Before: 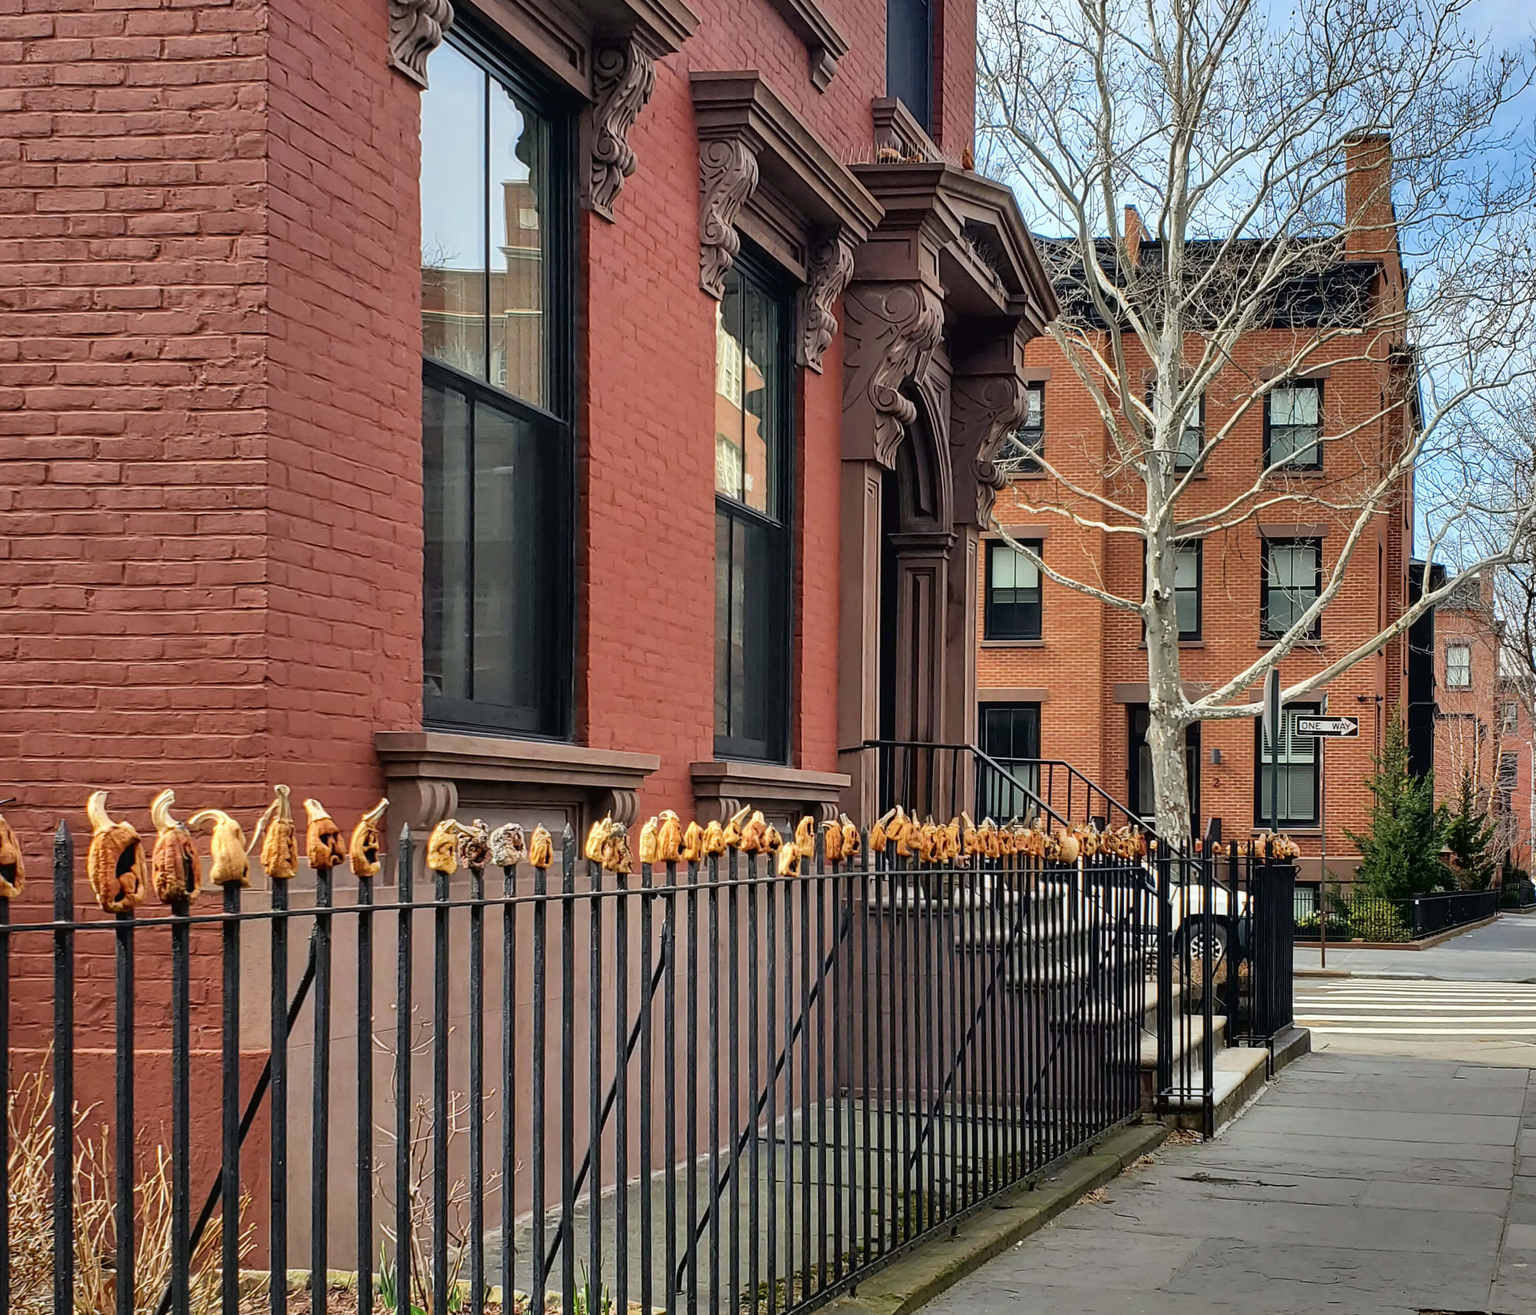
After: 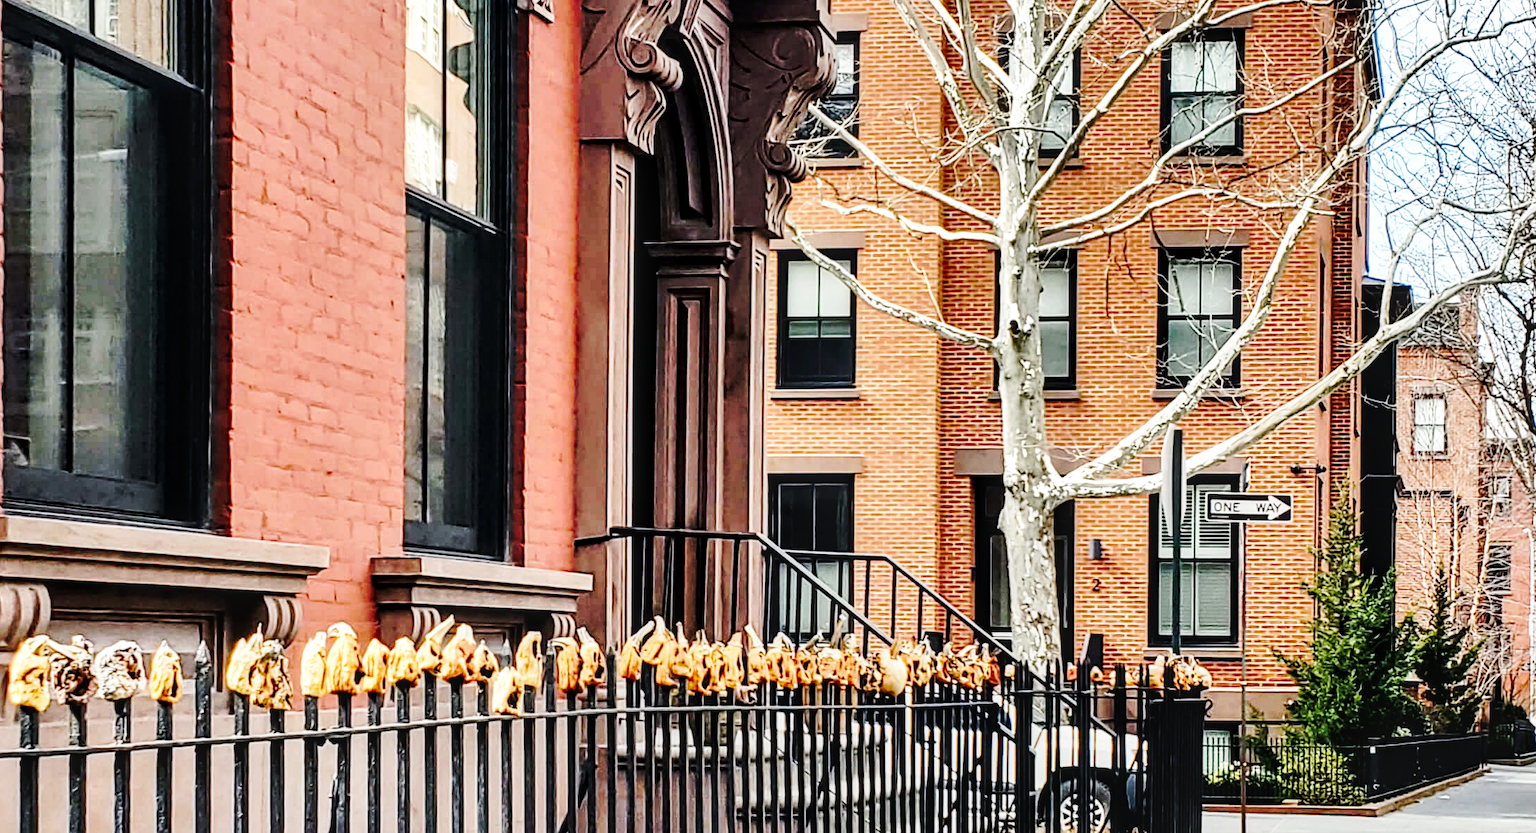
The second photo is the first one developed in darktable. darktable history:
base curve: curves: ch0 [(0, 0) (0.028, 0.03) (0.121, 0.232) (0.46, 0.748) (0.859, 0.968) (1, 1)], preserve colors none
crop and rotate: left 27.443%, top 27.291%, bottom 26.728%
tone equalizer: -8 EV -0.757 EV, -7 EV -0.731 EV, -6 EV -0.57 EV, -5 EV -0.41 EV, -3 EV 0.378 EV, -2 EV 0.6 EV, -1 EV 0.681 EV, +0 EV 0.731 EV, edges refinement/feathering 500, mask exposure compensation -1.57 EV, preserve details no
tone curve: curves: ch0 [(0, 0) (0.037, 0.011) (0.131, 0.108) (0.279, 0.279) (0.476, 0.554) (0.617, 0.693) (0.704, 0.77) (0.813, 0.852) (0.916, 0.924) (1, 0.993)]; ch1 [(0, 0) (0.318, 0.278) (0.444, 0.427) (0.493, 0.492) (0.508, 0.502) (0.534, 0.529) (0.562, 0.563) (0.626, 0.662) (0.746, 0.764) (1, 1)]; ch2 [(0, 0) (0.316, 0.292) (0.381, 0.37) (0.423, 0.448) (0.476, 0.492) (0.502, 0.498) (0.522, 0.518) (0.533, 0.532) (0.586, 0.631) (0.634, 0.663) (0.7, 0.7) (0.861, 0.808) (1, 0.951)], preserve colors none
shadows and highlights: shadows 53.18, soften with gaussian
local contrast: detail 130%
